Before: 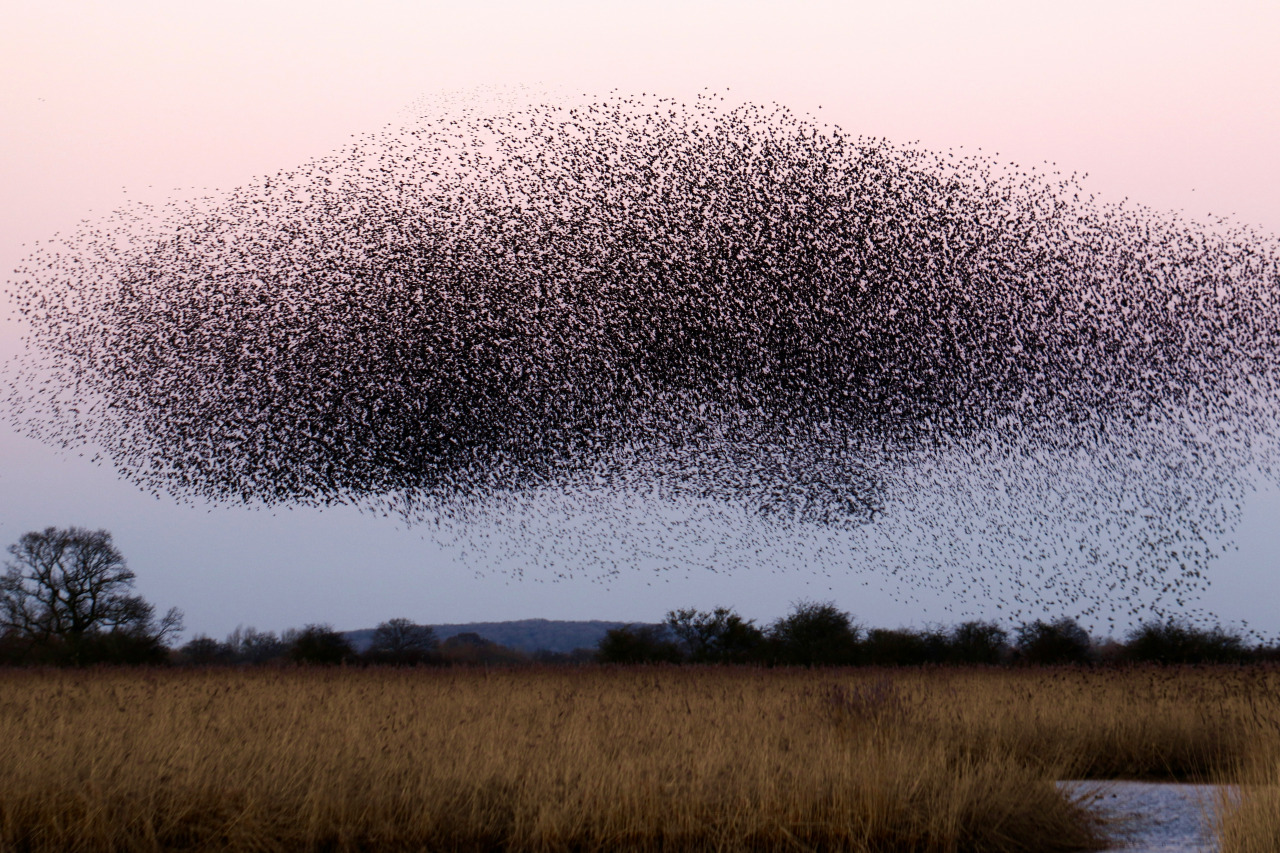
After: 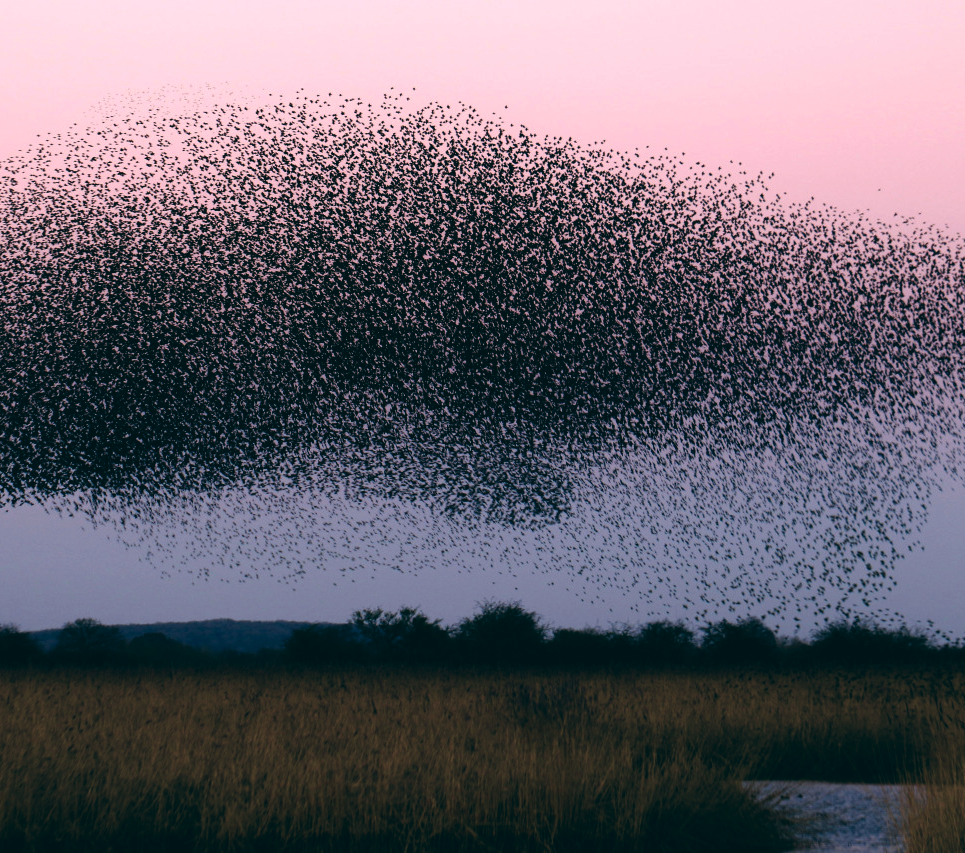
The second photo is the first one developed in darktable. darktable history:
color balance: lift [1.016, 0.983, 1, 1.017], gamma [0.78, 1.018, 1.043, 0.957], gain [0.786, 1.063, 0.937, 1.017], input saturation 118.26%, contrast 13.43%, contrast fulcrum 21.62%, output saturation 82.76%
crop and rotate: left 24.6%
